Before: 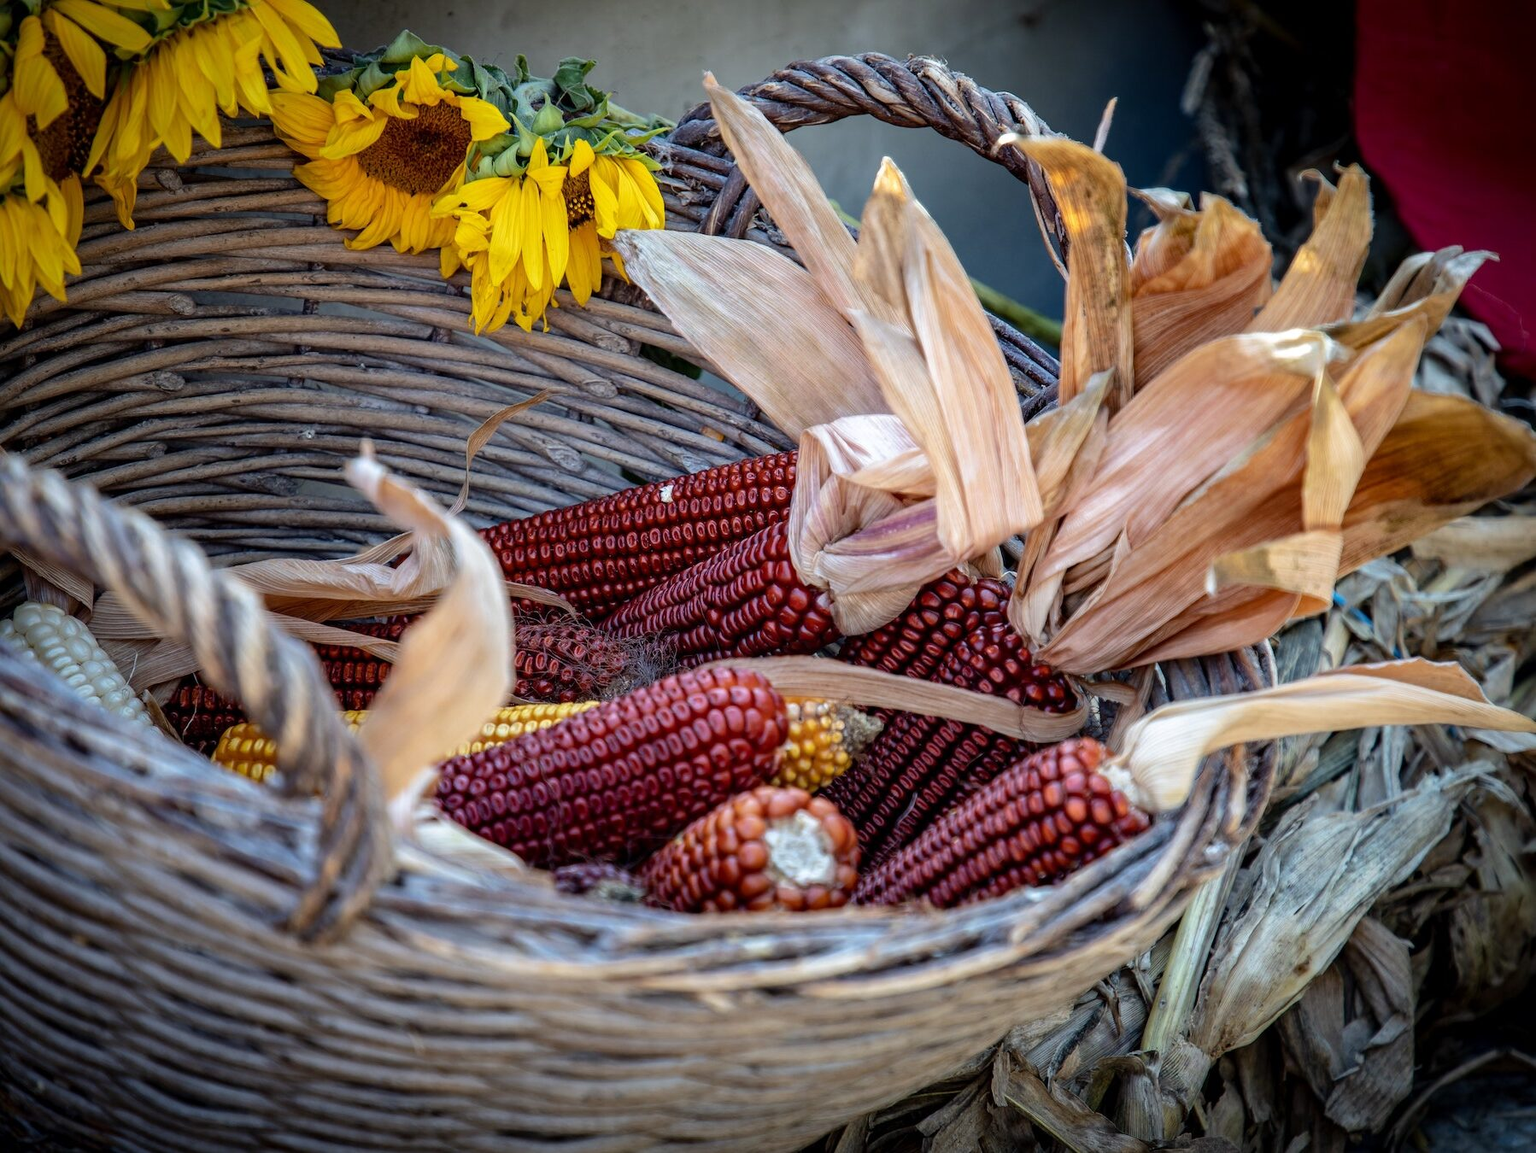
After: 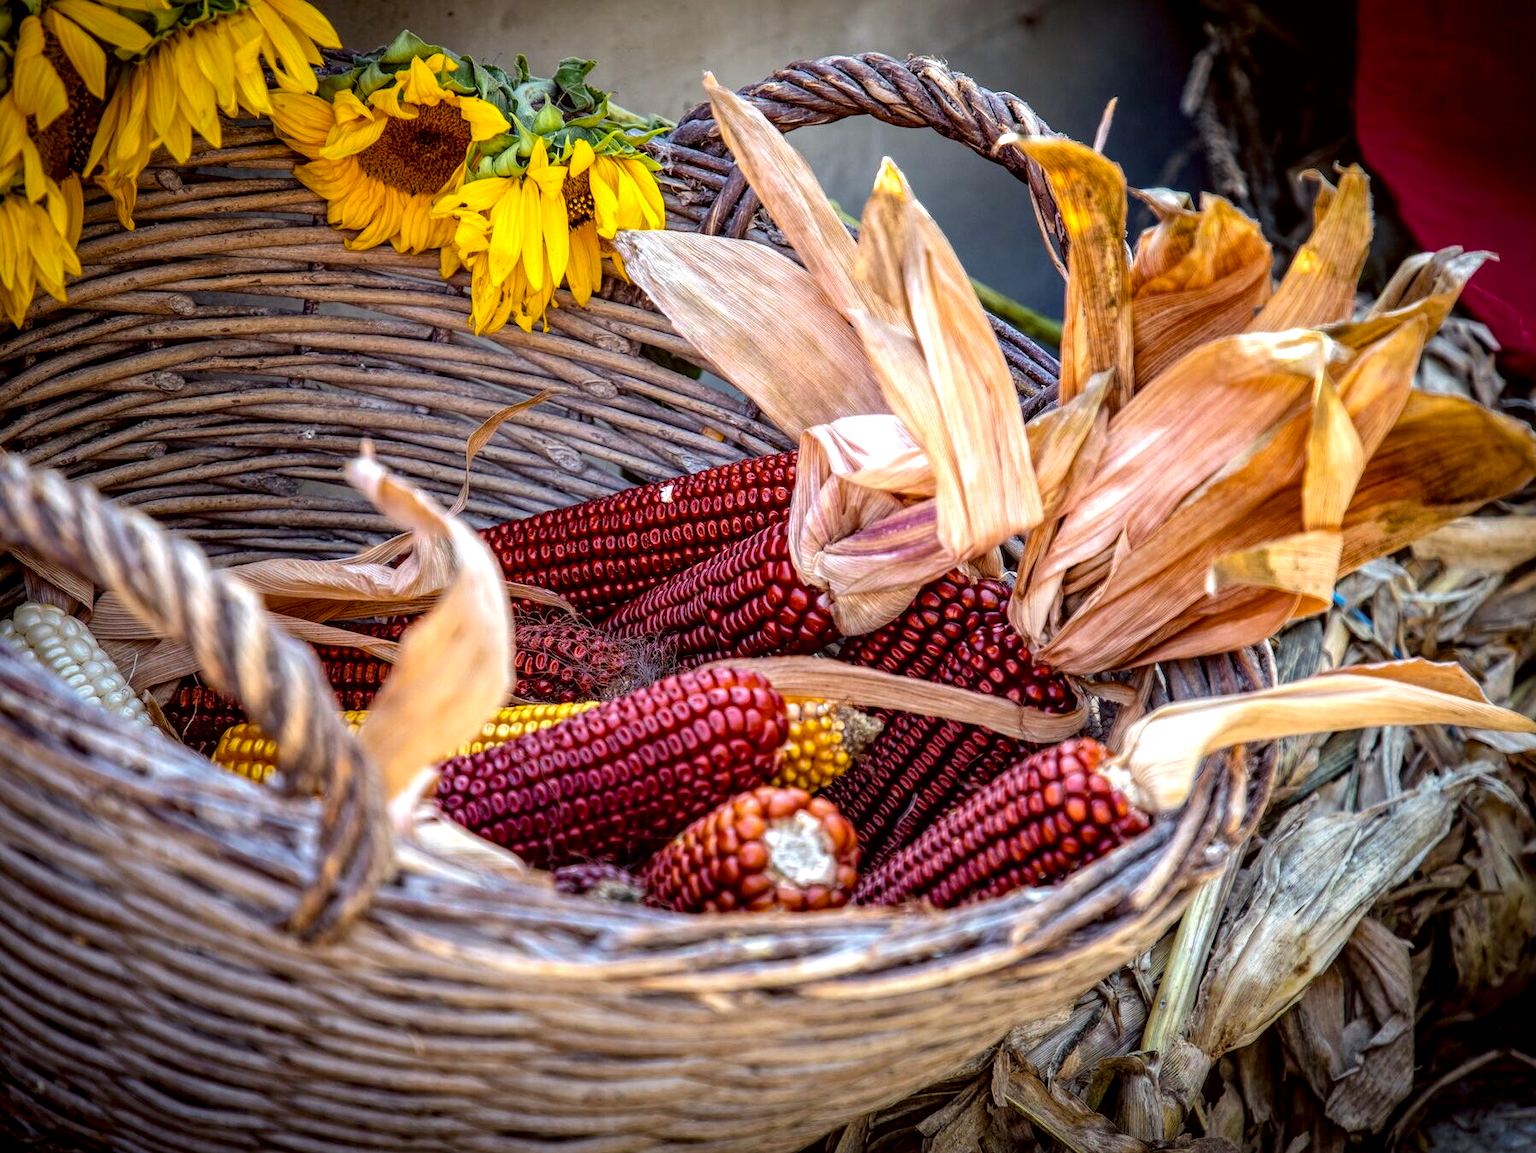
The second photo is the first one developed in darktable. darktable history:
color balance rgb: perceptual saturation grading › global saturation 36%, perceptual brilliance grading › global brilliance 10%, global vibrance 20%
color correction: highlights a* 6.27, highlights b* 8.19, shadows a* 5.94, shadows b* 7.23, saturation 0.9
local contrast: highlights 99%, shadows 86%, detail 160%, midtone range 0.2
